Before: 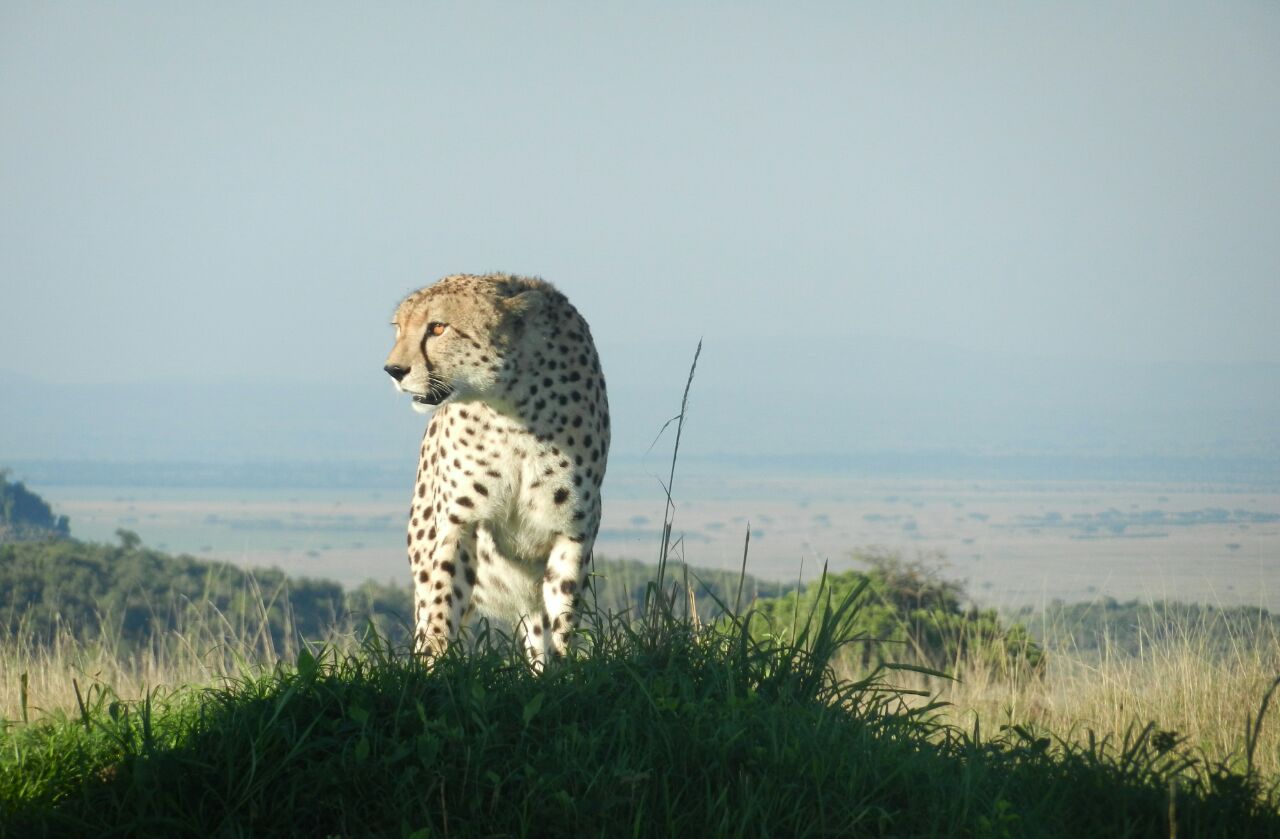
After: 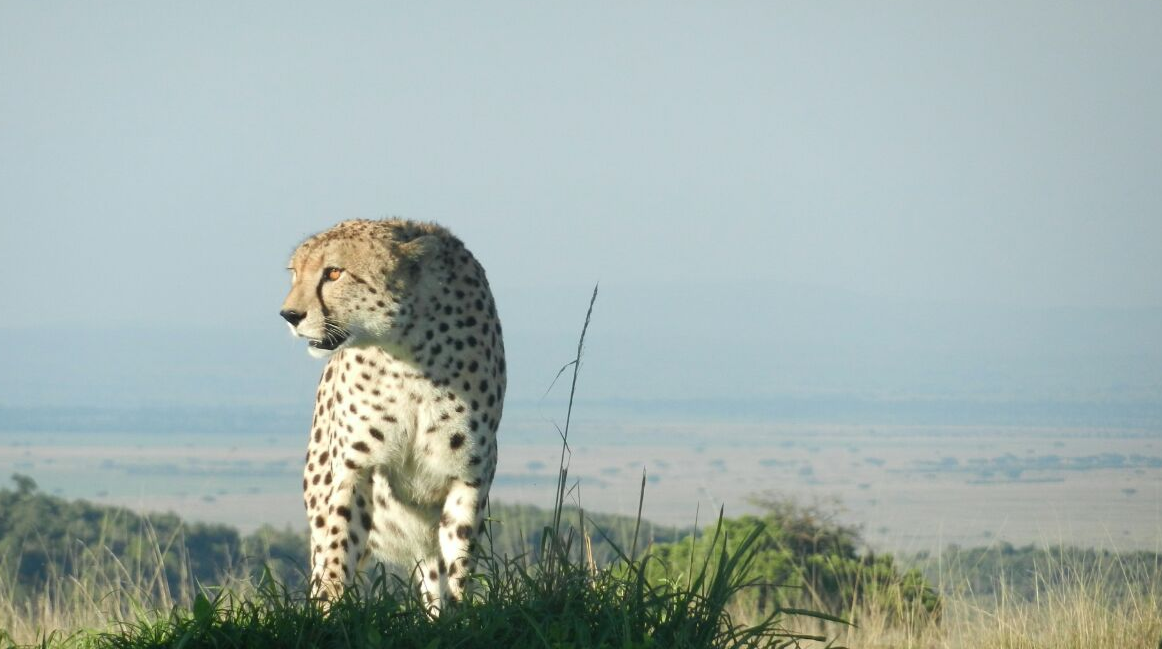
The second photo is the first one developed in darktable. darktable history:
exposure: compensate highlight preservation false
crop: left 8.155%, top 6.611%, bottom 15.385%
